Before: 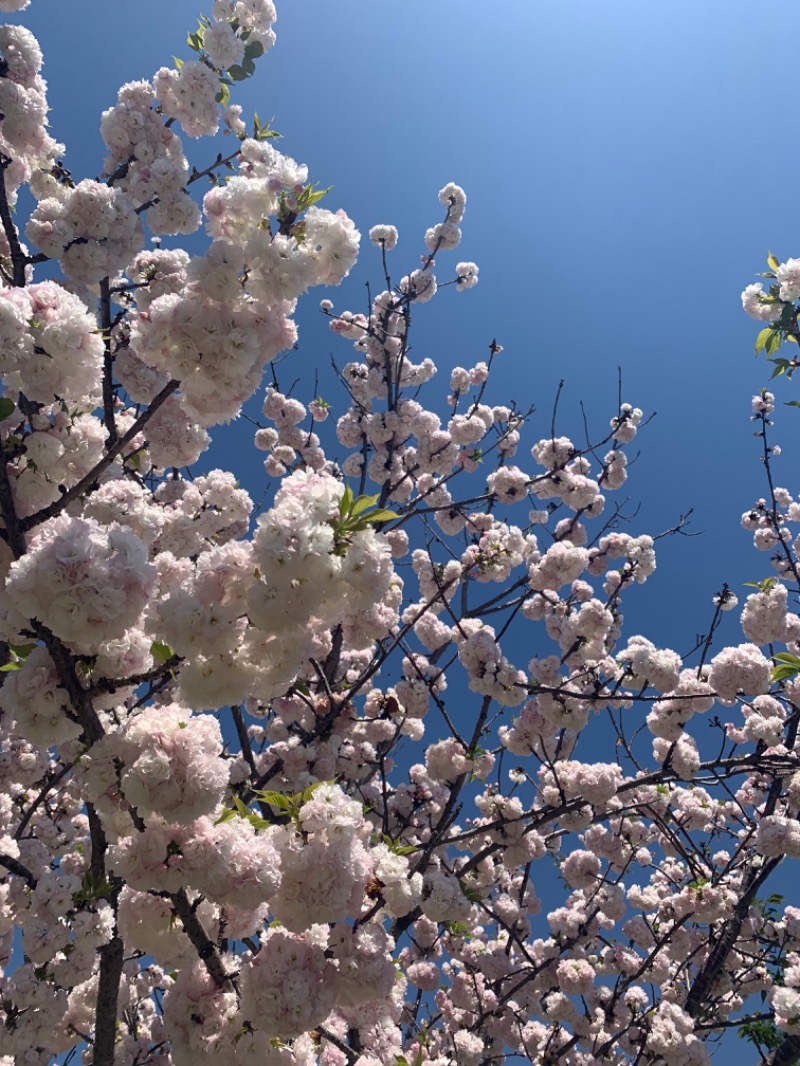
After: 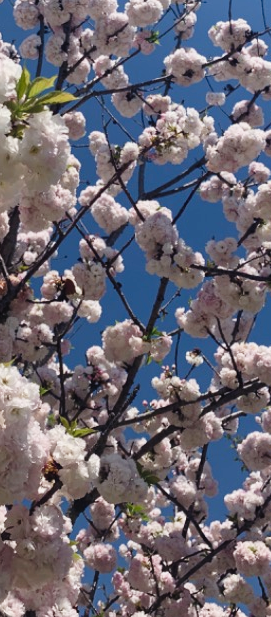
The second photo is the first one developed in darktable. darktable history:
tone curve: curves: ch0 [(0, 0.025) (0.15, 0.143) (0.452, 0.486) (0.751, 0.788) (1, 0.961)]; ch1 [(0, 0) (0.416, 0.4) (0.476, 0.469) (0.497, 0.494) (0.546, 0.571) (0.566, 0.607) (0.62, 0.657) (1, 1)]; ch2 [(0, 0) (0.386, 0.397) (0.505, 0.498) (0.547, 0.546) (0.579, 0.58) (1, 1)], preserve colors none
crop: left 40.45%, top 39.267%, right 25.559%, bottom 2.768%
